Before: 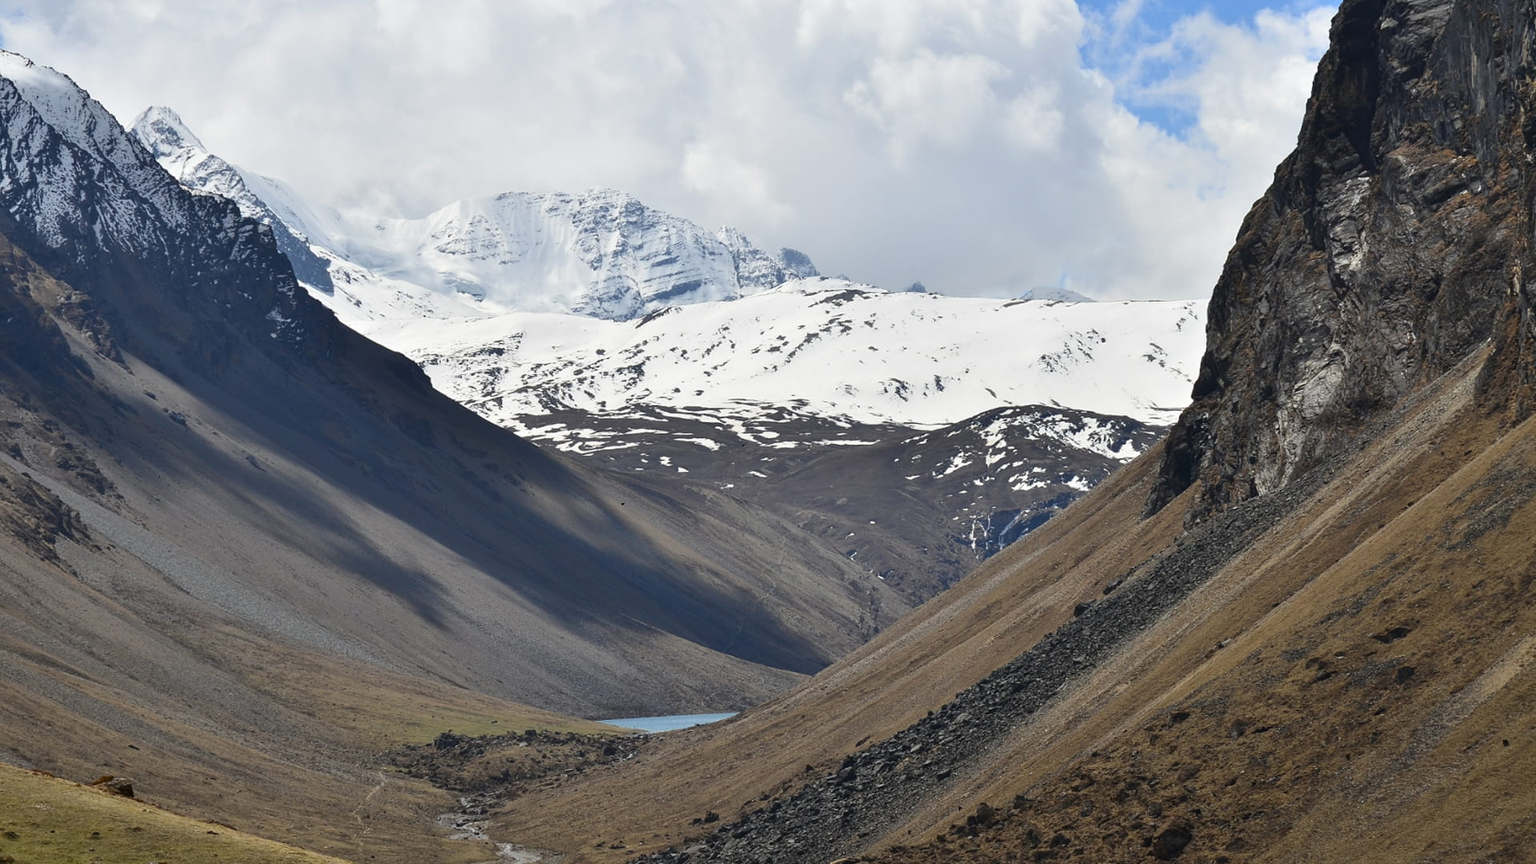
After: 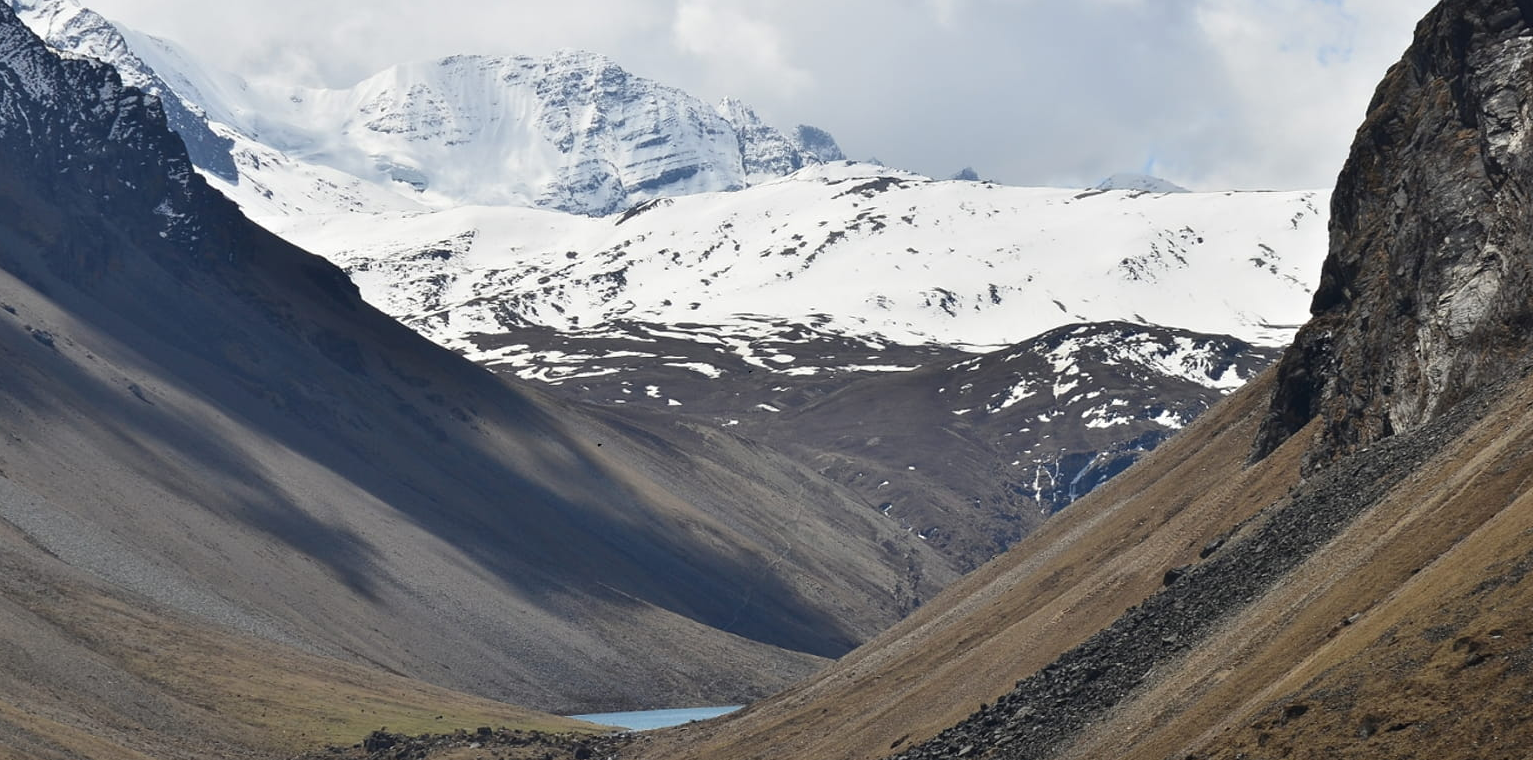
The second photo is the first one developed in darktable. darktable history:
crop: left 9.345%, top 17.196%, right 10.778%, bottom 12.362%
